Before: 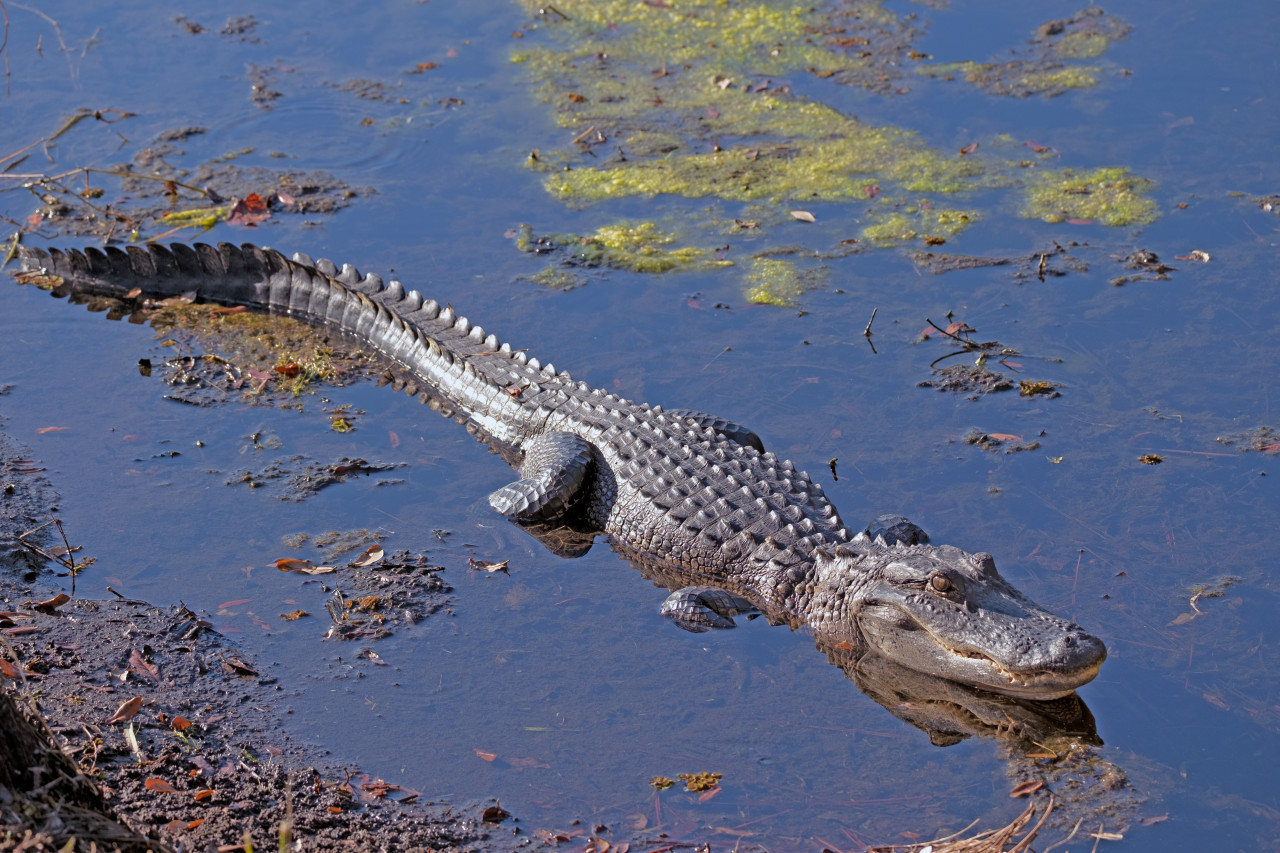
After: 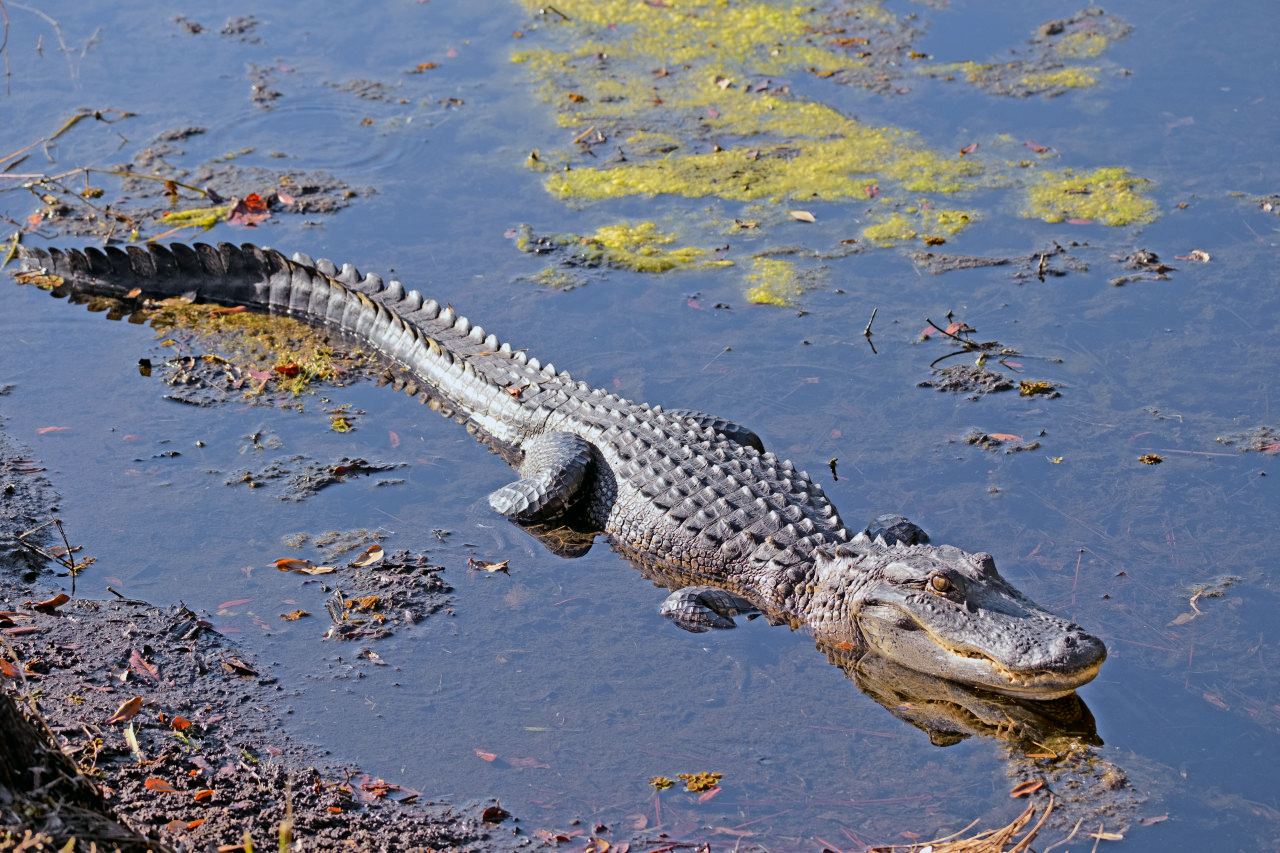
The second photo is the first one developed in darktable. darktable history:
tone curve: curves: ch0 [(0, 0.003) (0.113, 0.081) (0.207, 0.184) (0.515, 0.612) (0.712, 0.793) (0.984, 0.961)]; ch1 [(0, 0) (0.172, 0.123) (0.317, 0.272) (0.414, 0.382) (0.476, 0.479) (0.505, 0.498) (0.534, 0.534) (0.621, 0.65) (0.709, 0.764) (1, 1)]; ch2 [(0, 0) (0.411, 0.424) (0.505, 0.505) (0.521, 0.524) (0.537, 0.57) (0.65, 0.699) (1, 1)], color space Lab, independent channels, preserve colors none
